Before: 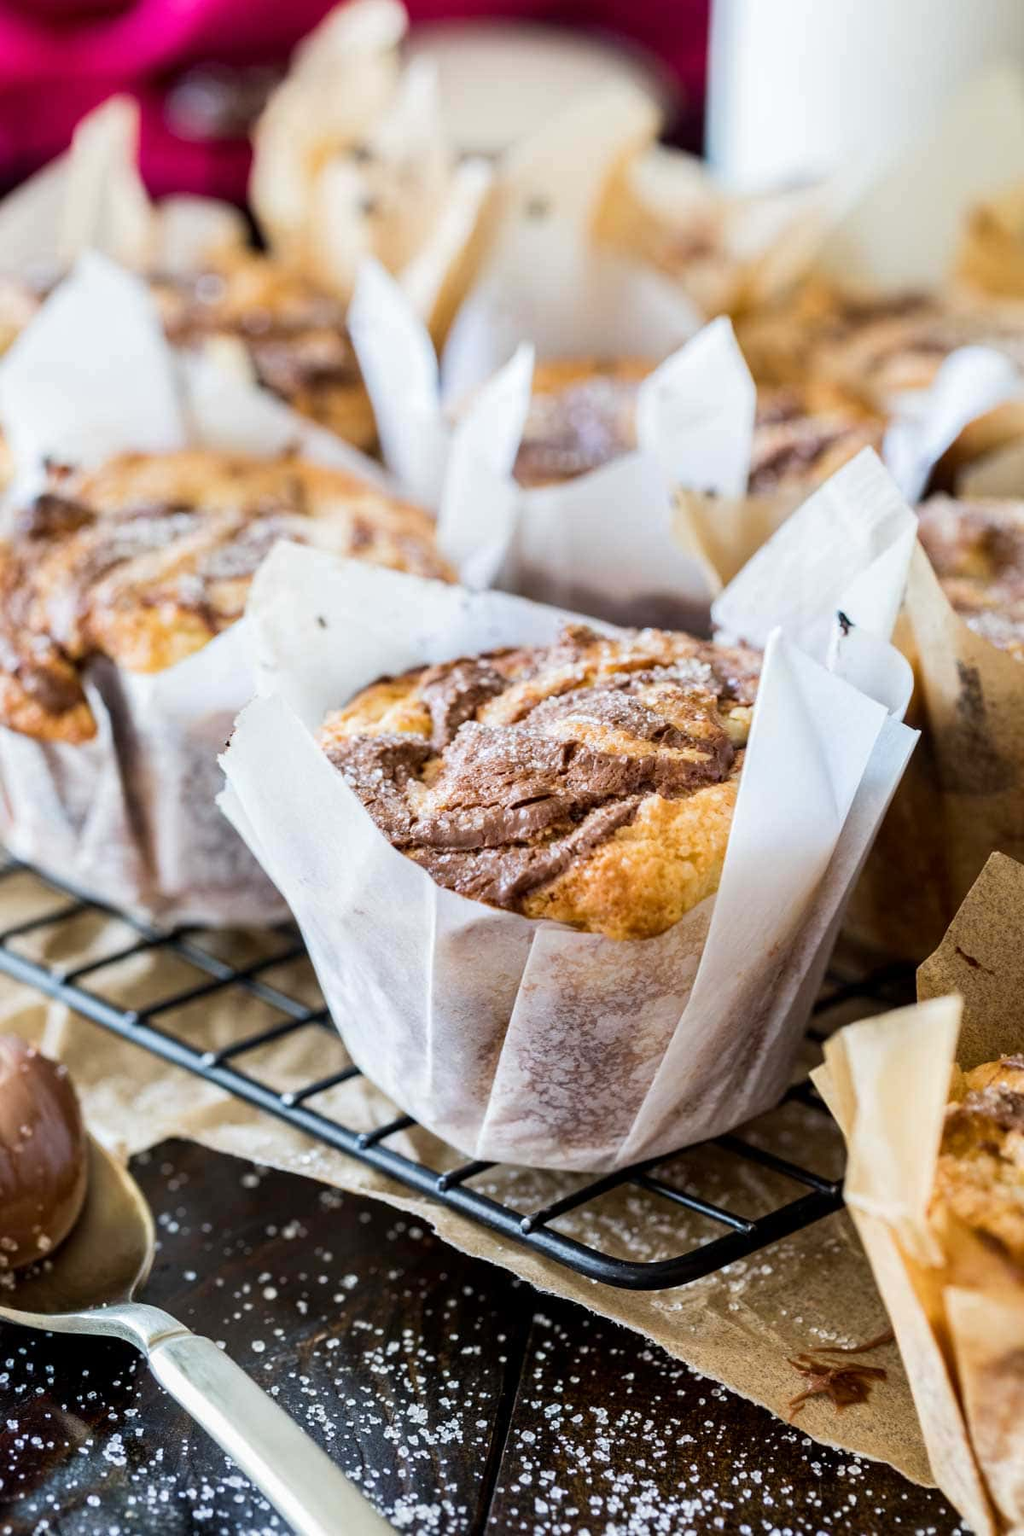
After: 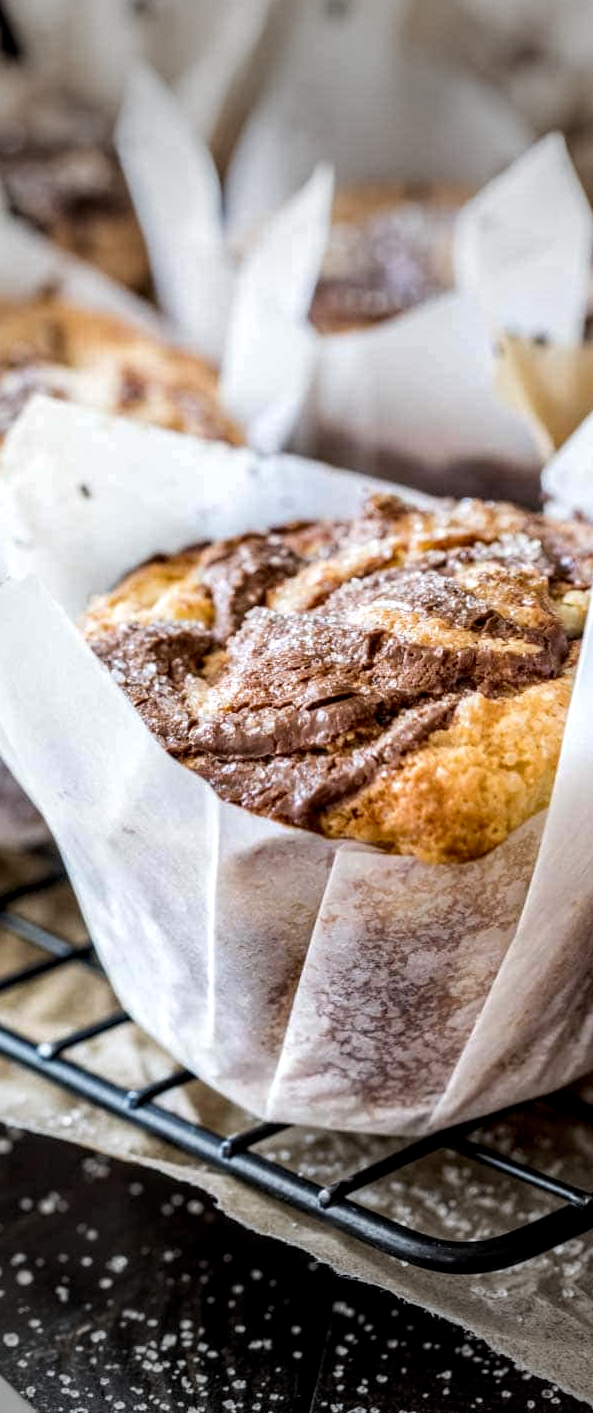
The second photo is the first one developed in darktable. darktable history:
local contrast: highlights 59%, detail 145%
crop and rotate: angle 0.02°, left 24.353%, top 13.219%, right 26.156%, bottom 8.224%
vignetting: fall-off start 79.43%, saturation -0.649, width/height ratio 1.327, unbound false
